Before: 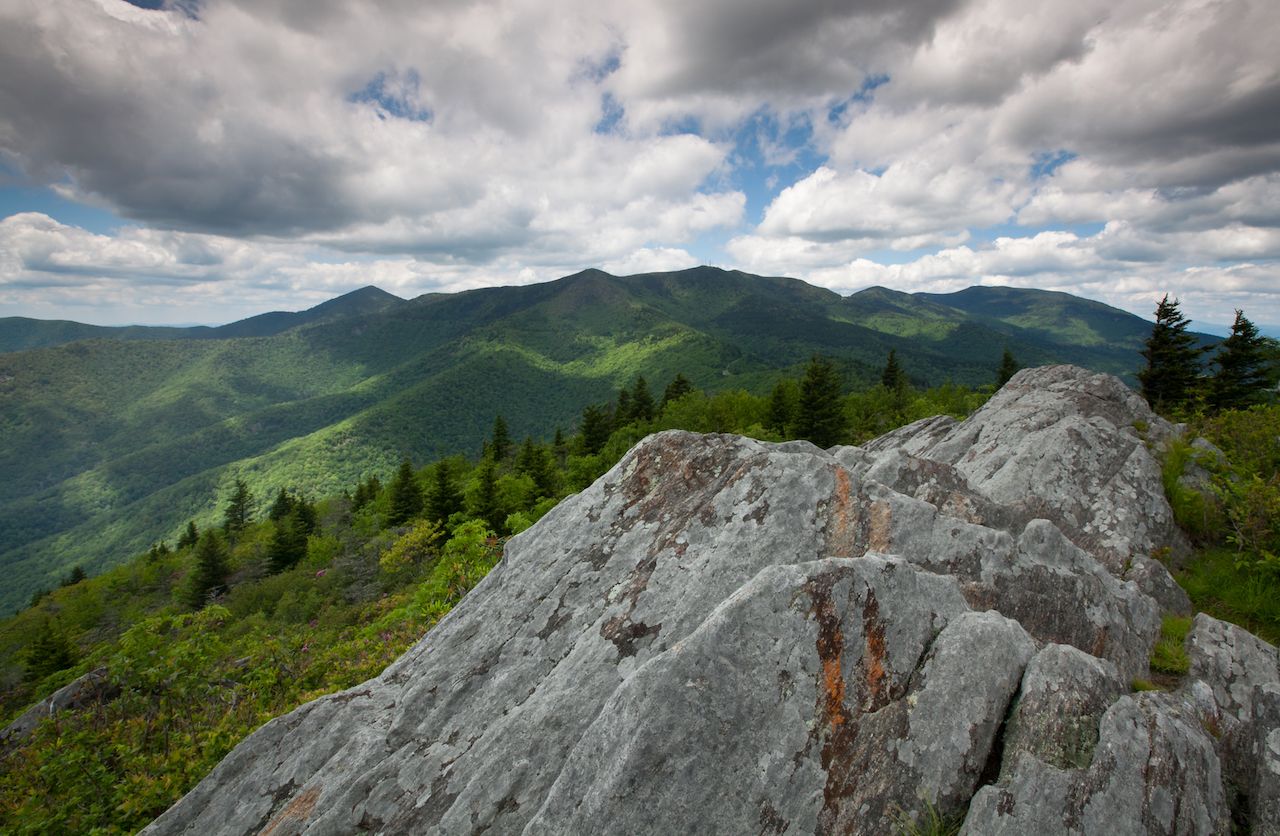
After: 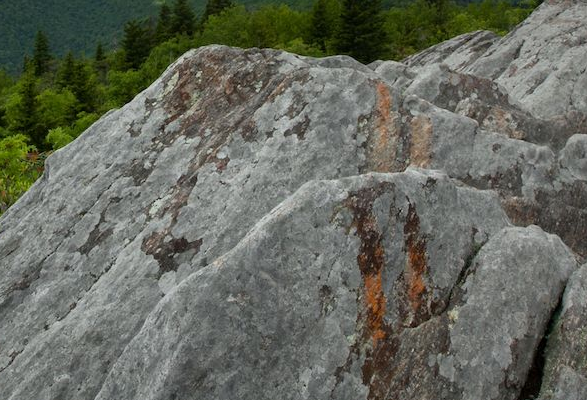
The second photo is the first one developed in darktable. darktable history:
crop: left 35.932%, top 46.154%, right 18.195%, bottom 5.948%
